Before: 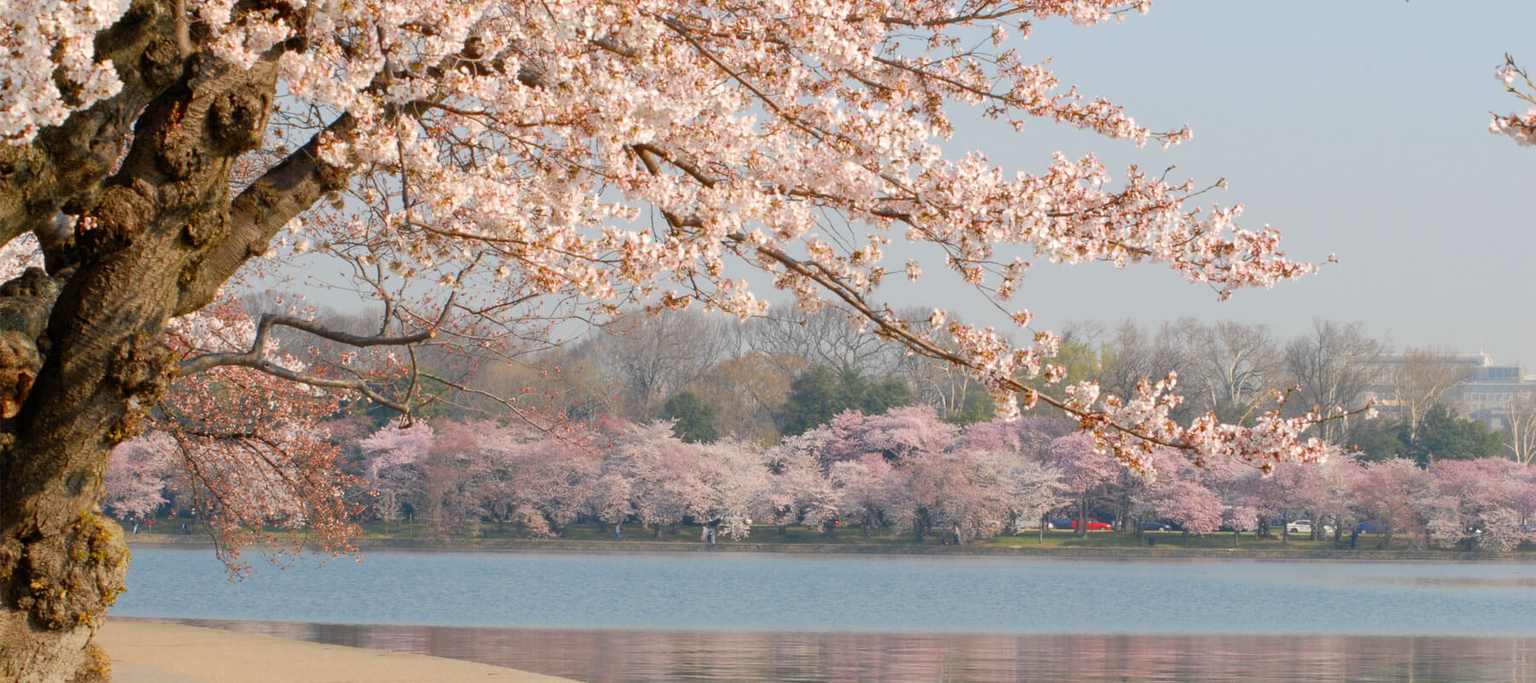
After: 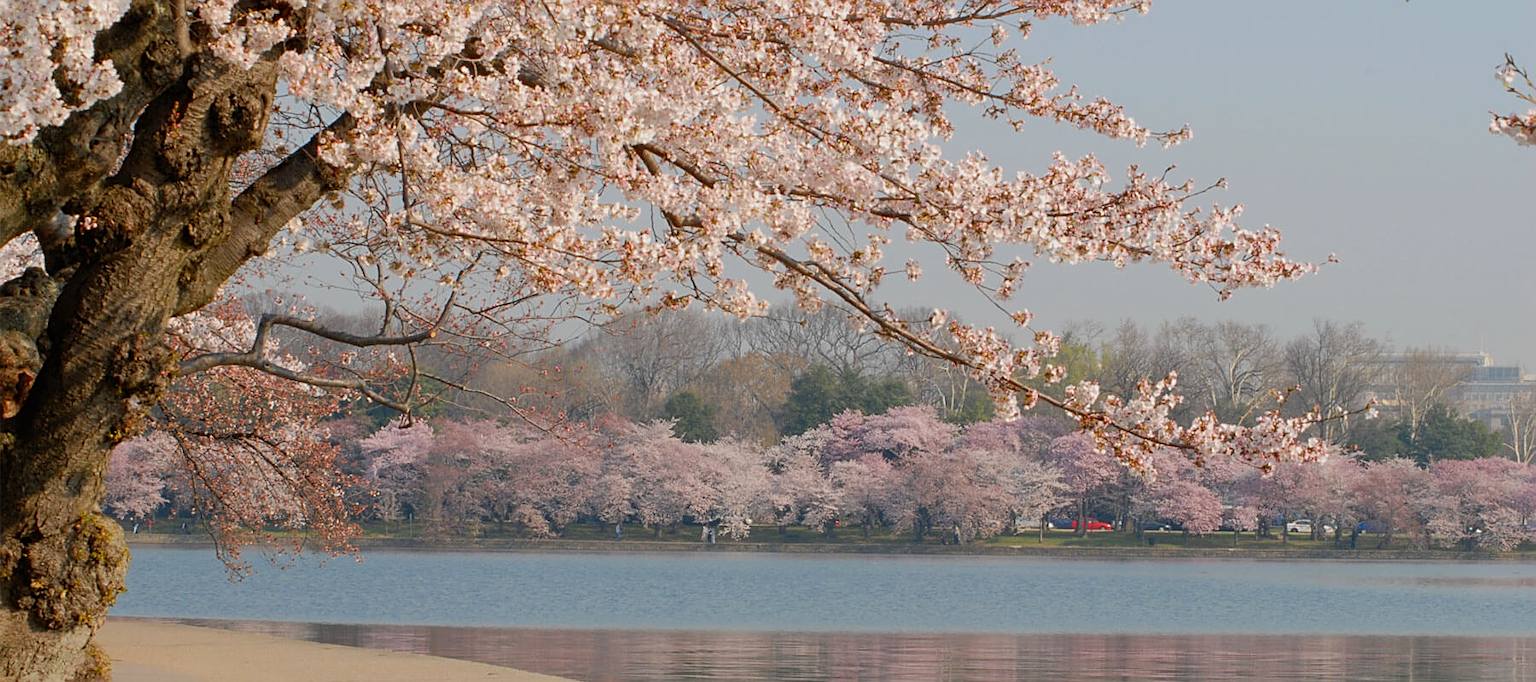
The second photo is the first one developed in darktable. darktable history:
sharpen: on, module defaults
exposure: exposure -0.36 EV, compensate highlight preservation false
